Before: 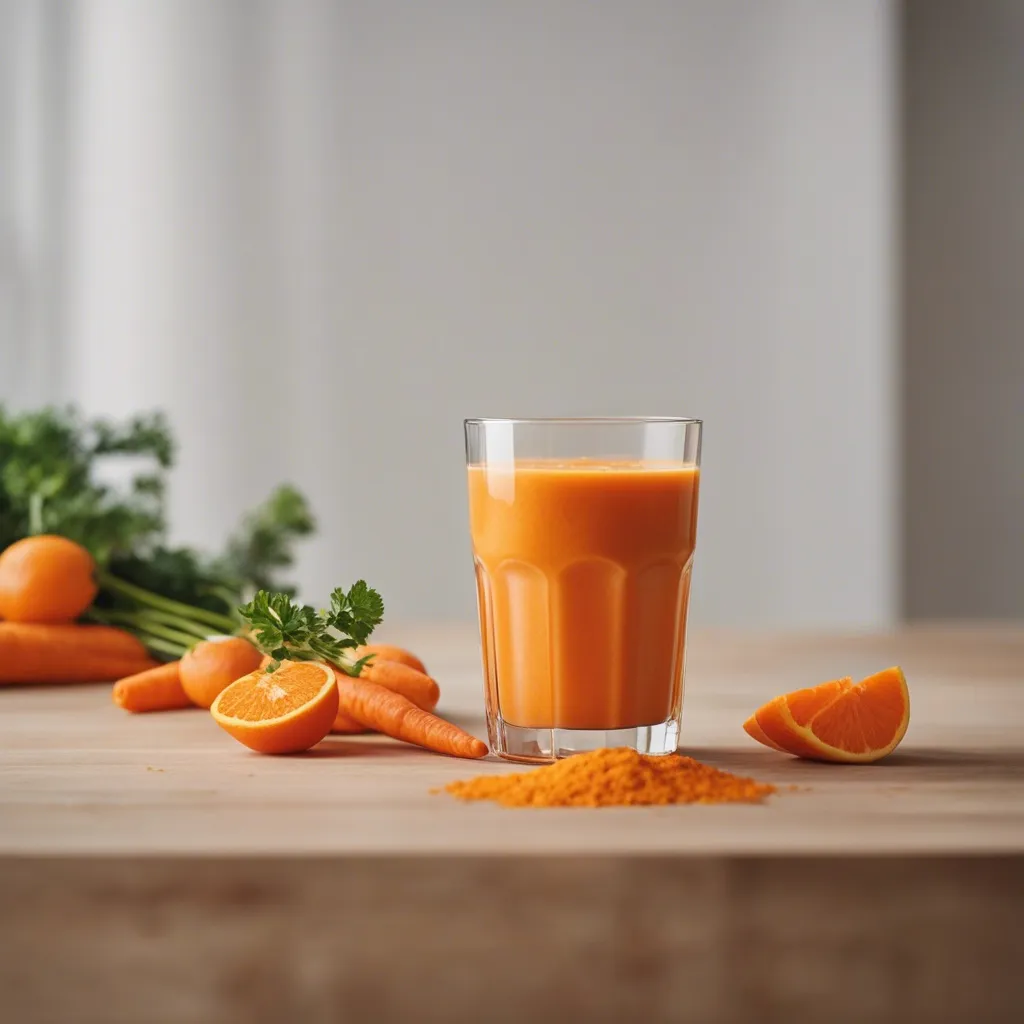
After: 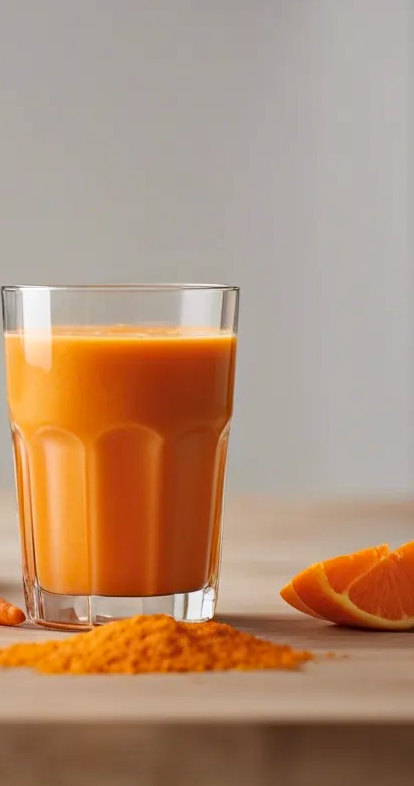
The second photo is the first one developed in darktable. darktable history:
crop: left 45.287%, top 13.08%, right 14.041%, bottom 10.098%
haze removal: compatibility mode true, adaptive false
